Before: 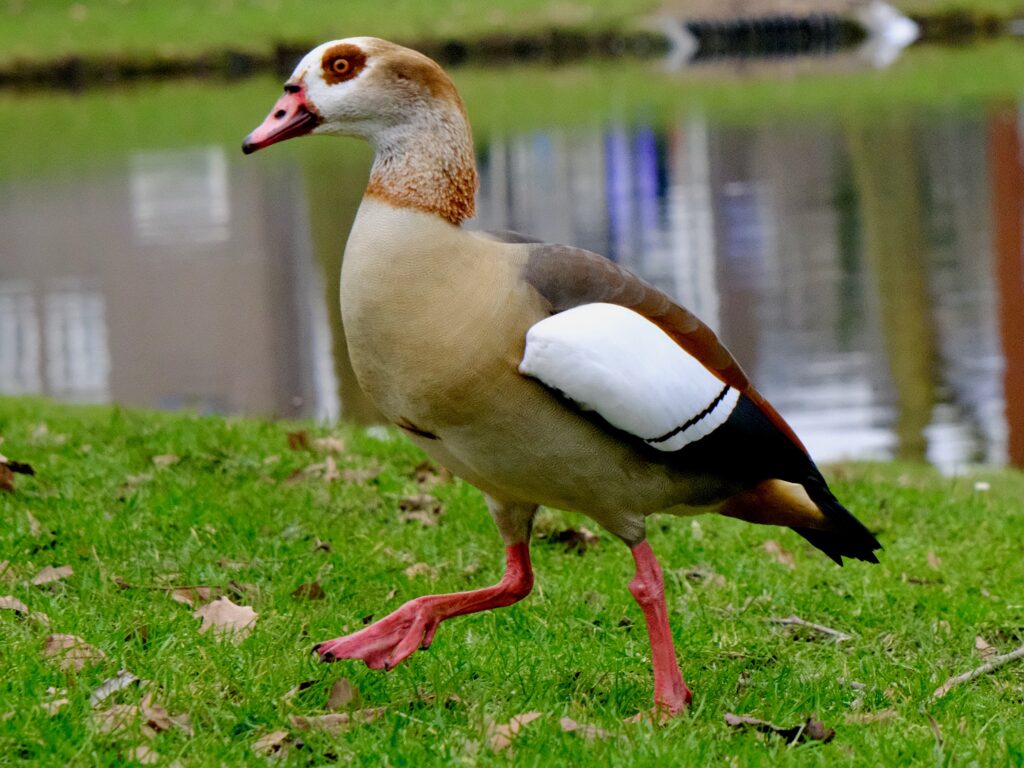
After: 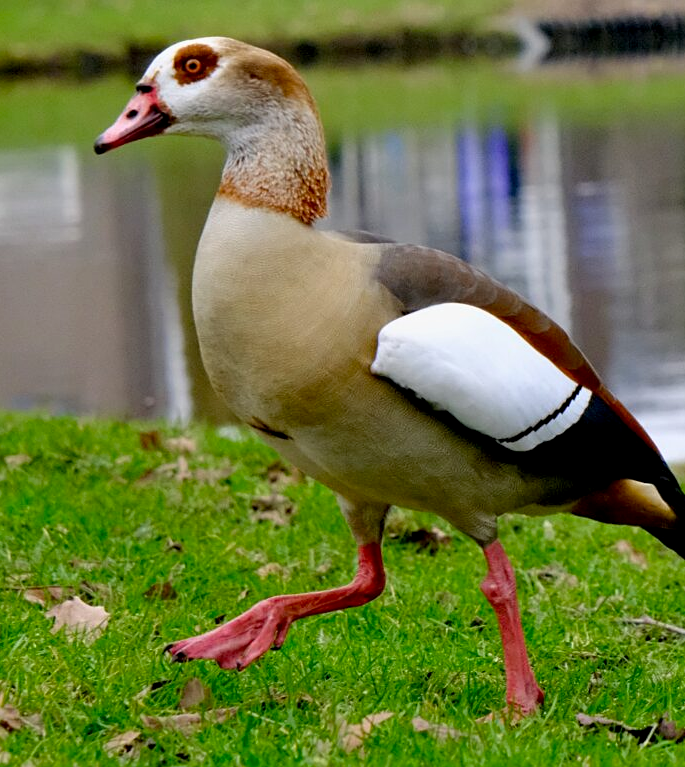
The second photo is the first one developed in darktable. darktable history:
sharpen: amount 0.214
shadows and highlights: shadows -0.566, highlights 42
crop and rotate: left 14.483%, right 18.601%
